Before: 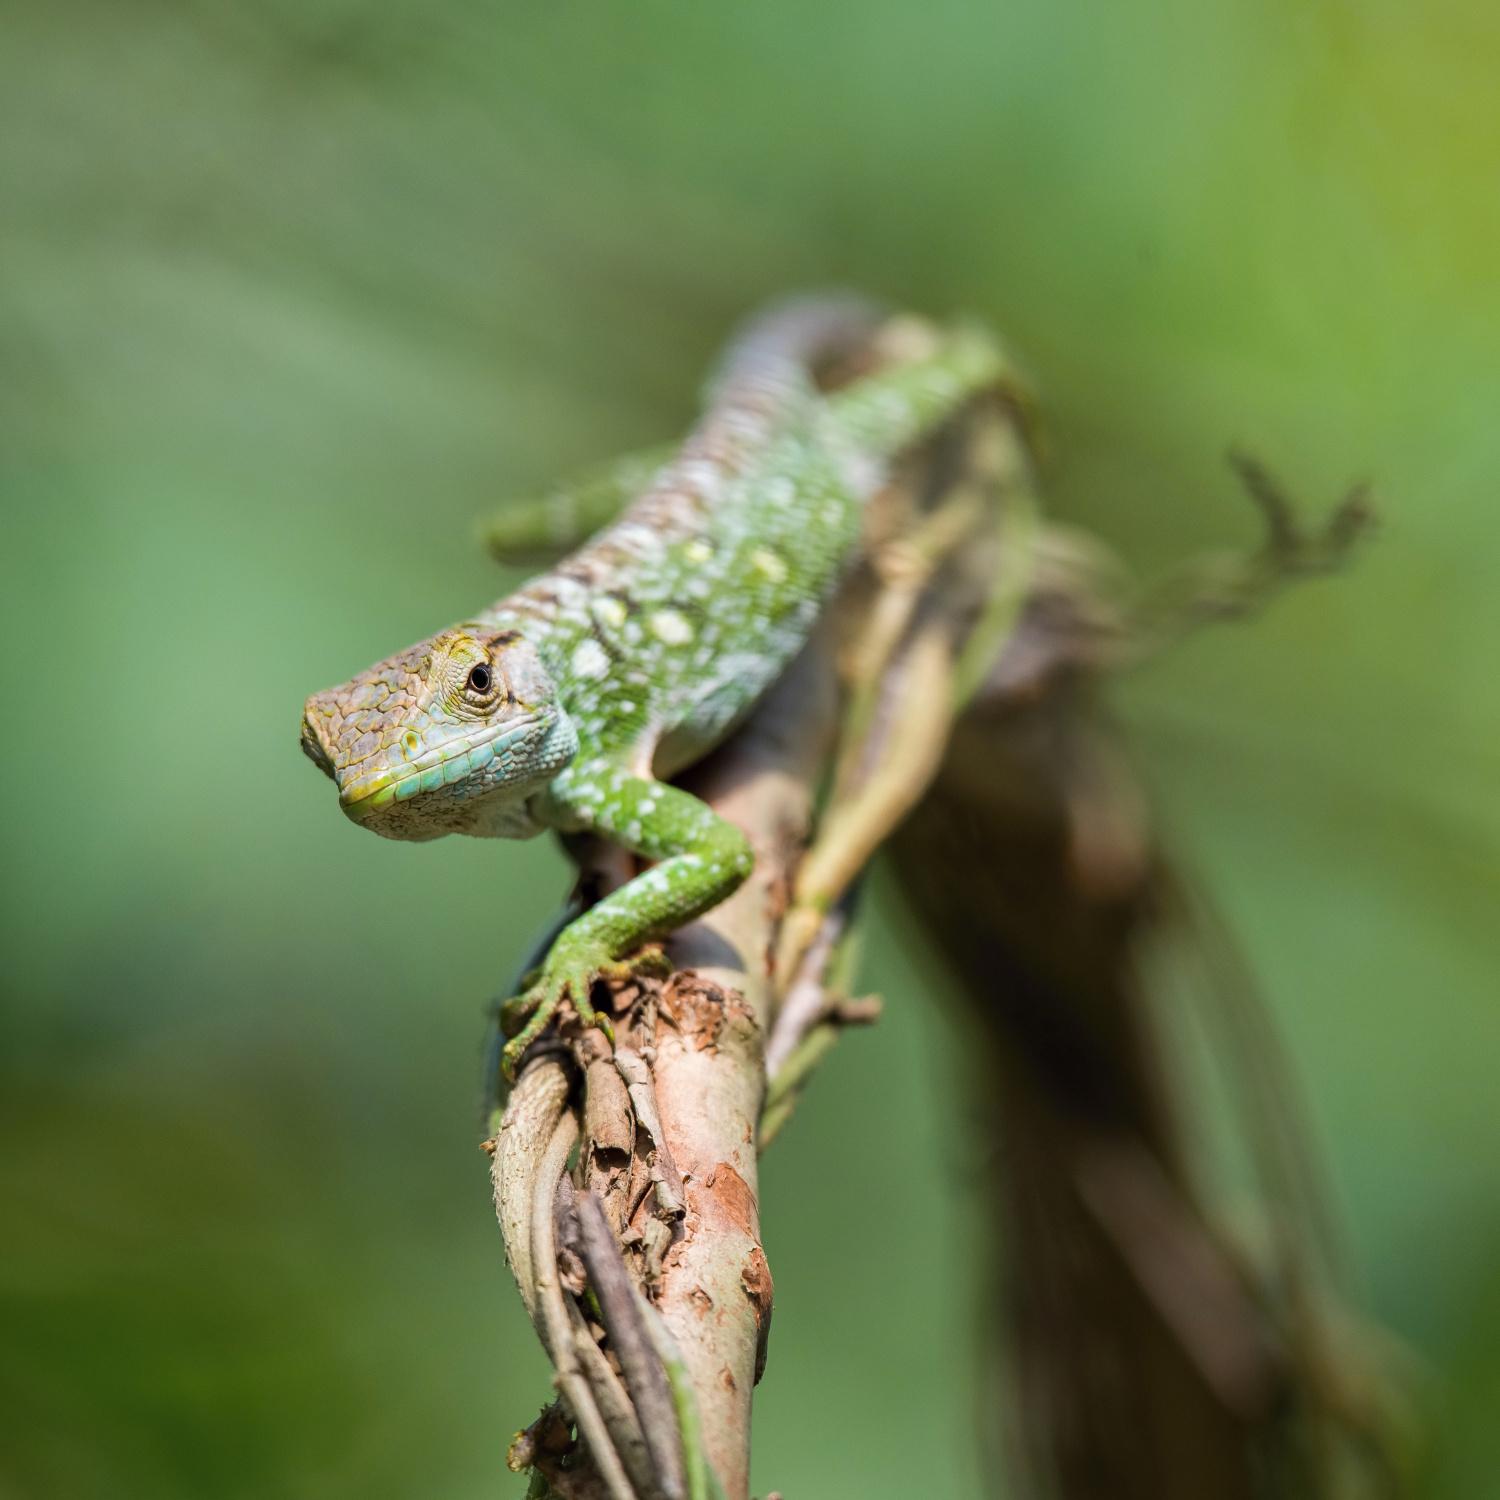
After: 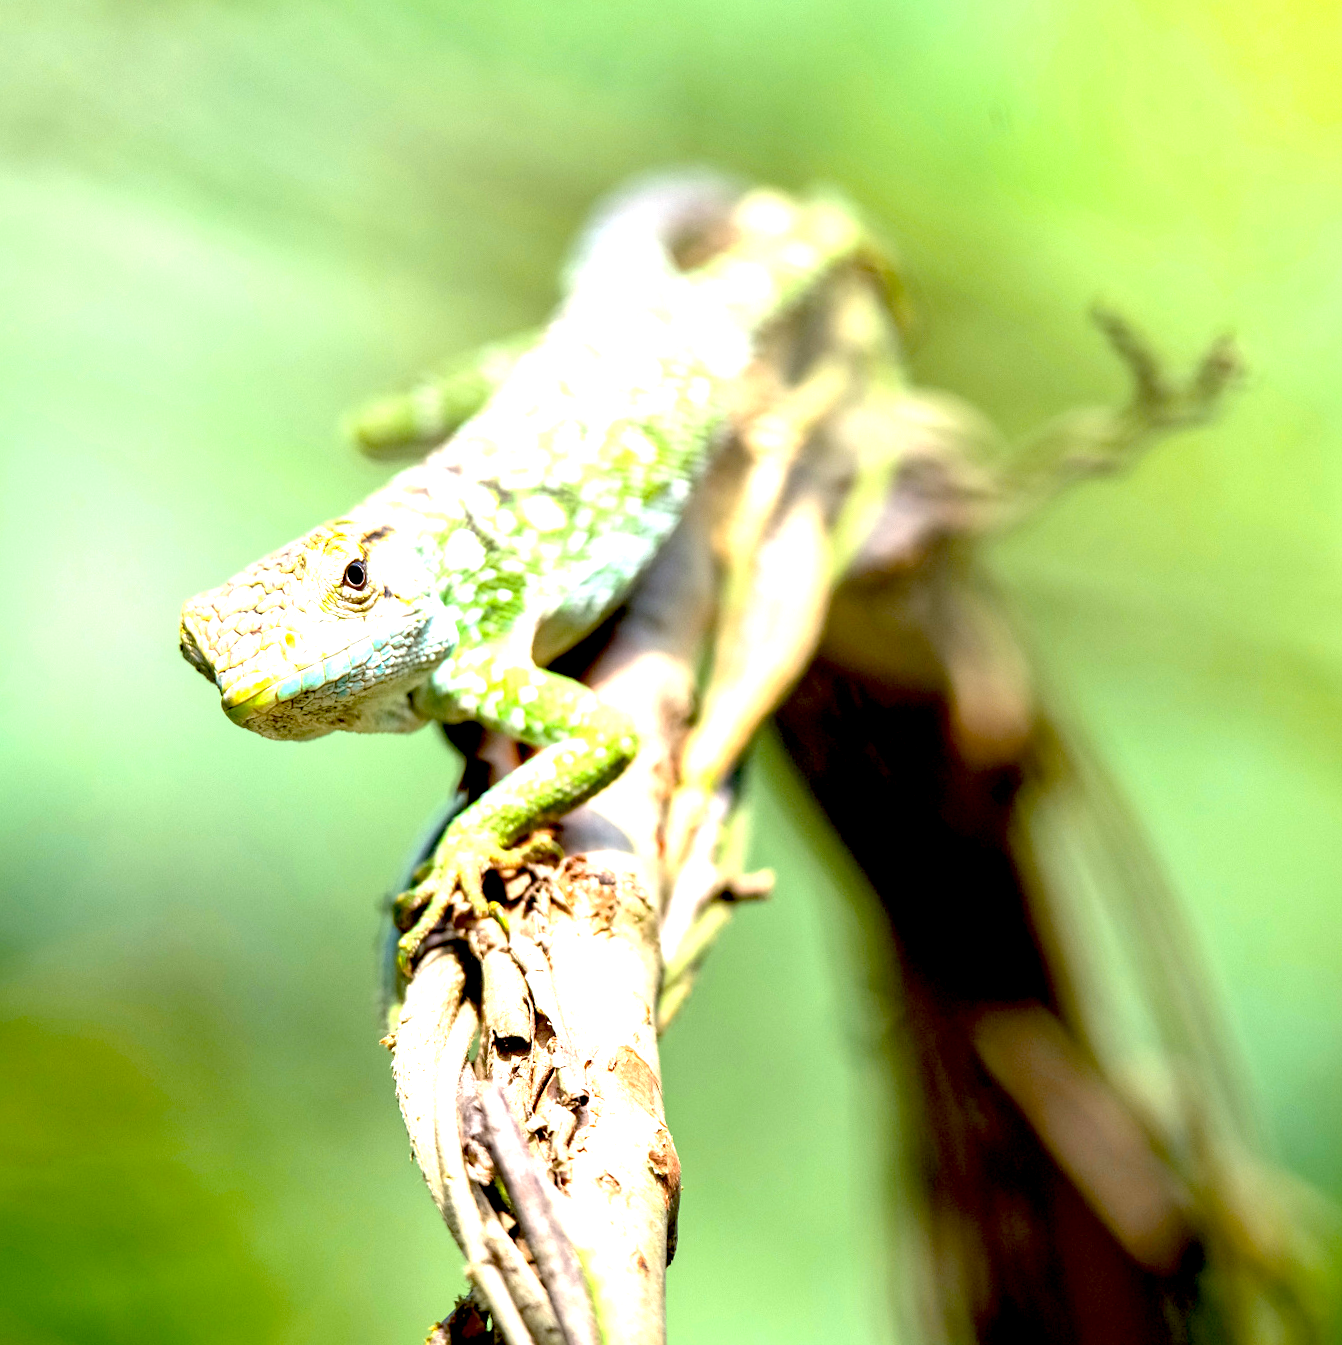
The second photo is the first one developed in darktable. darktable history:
exposure: black level correction 0.015, exposure 1.763 EV, compensate highlight preservation false
crop and rotate: angle 3.01°, left 5.938%, top 5.711%
